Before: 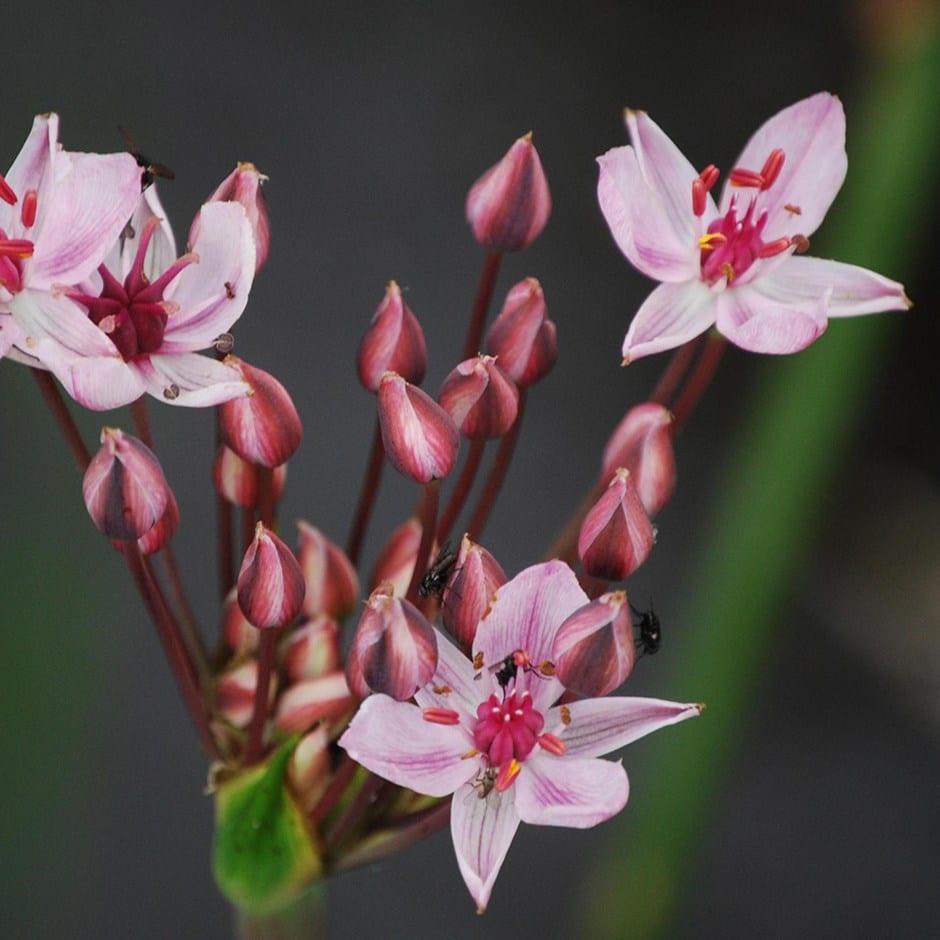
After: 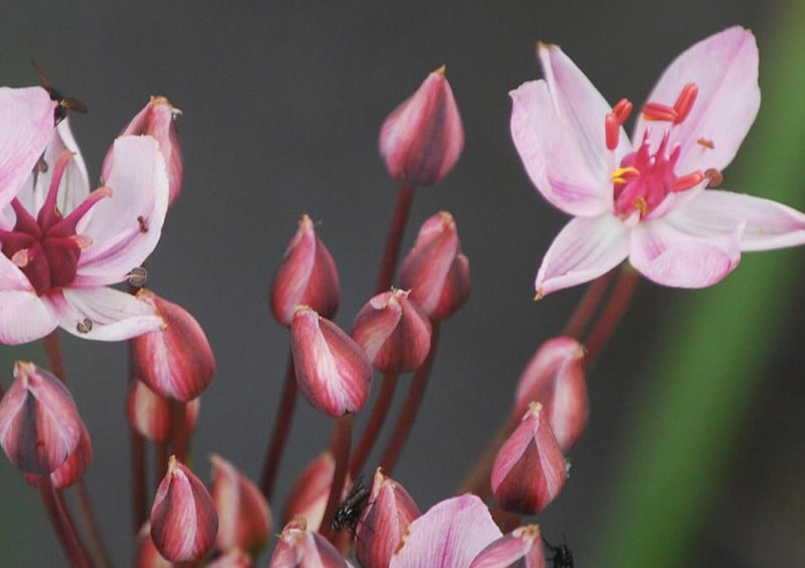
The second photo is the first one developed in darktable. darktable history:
bloom: size 38%, threshold 95%, strength 30%
crop and rotate: left 9.345%, top 7.22%, right 4.982%, bottom 32.331%
tone equalizer: on, module defaults
